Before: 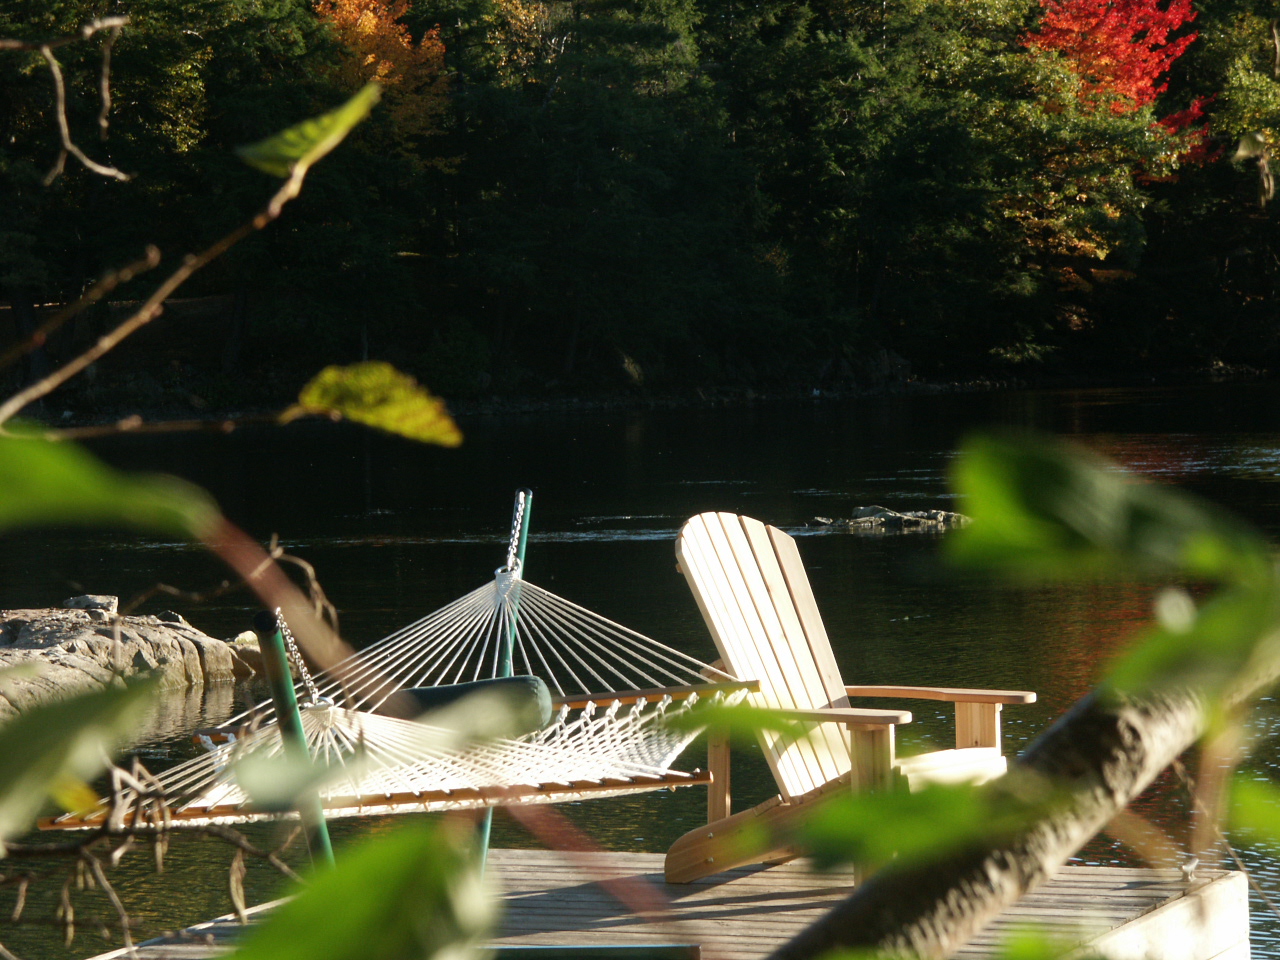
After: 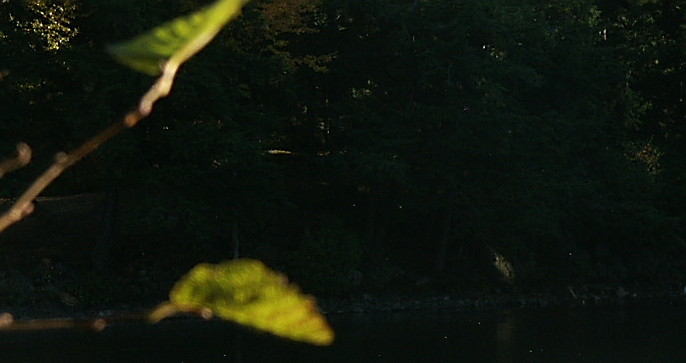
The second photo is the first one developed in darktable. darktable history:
sharpen: radius 1.4, amount 1.25, threshold 0.7
crop: left 10.121%, top 10.631%, right 36.218%, bottom 51.526%
